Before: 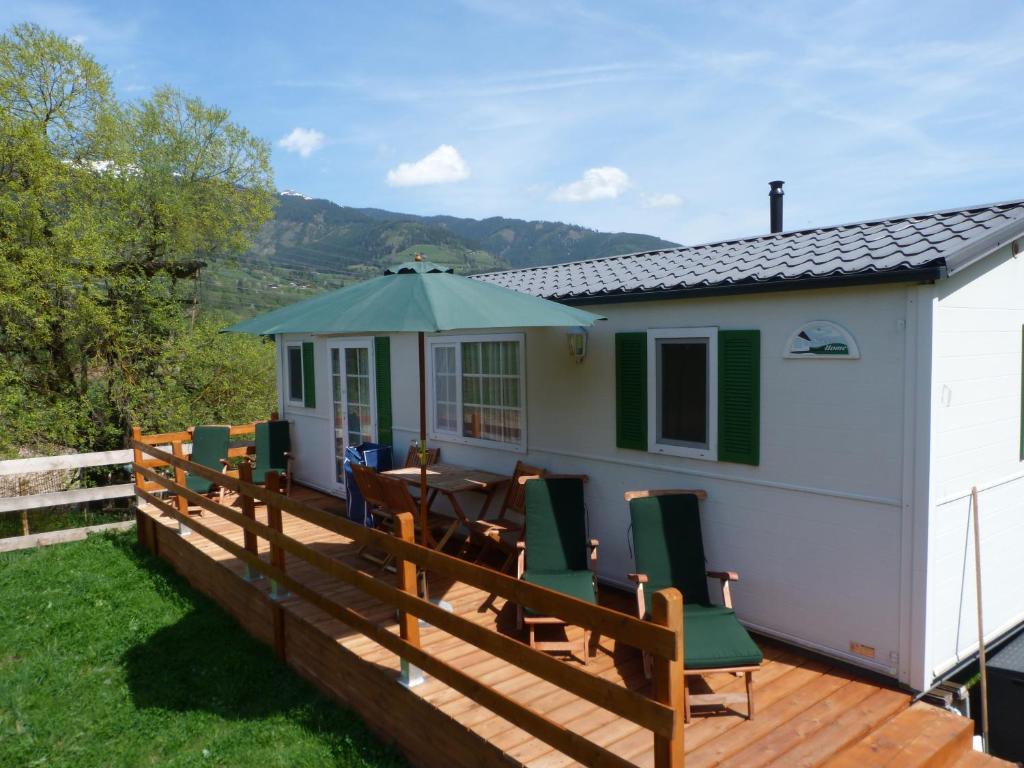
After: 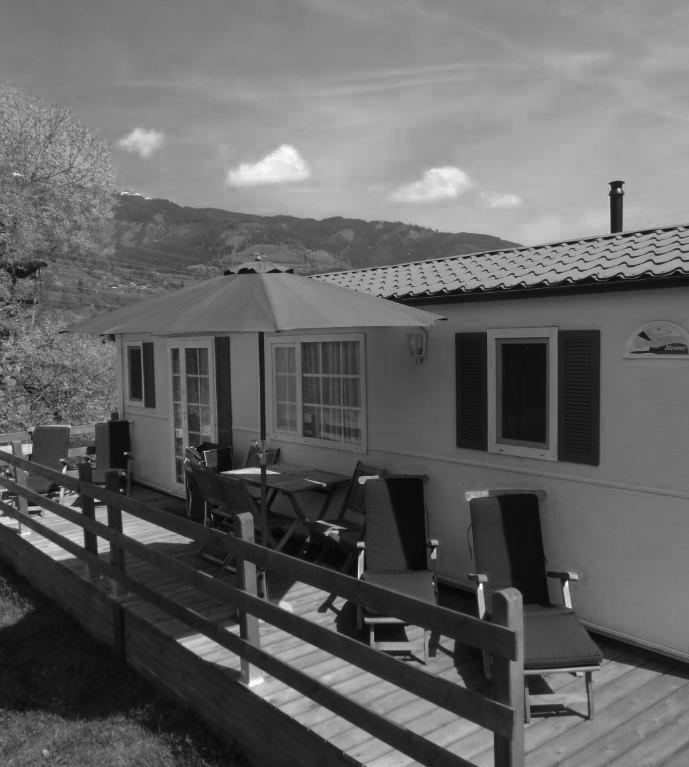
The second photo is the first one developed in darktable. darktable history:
color zones: curves: ch0 [(0.002, 0.593) (0.143, 0.417) (0.285, 0.541) (0.455, 0.289) (0.608, 0.327) (0.727, 0.283) (0.869, 0.571) (1, 0.603)]; ch1 [(0, 0) (0.143, 0) (0.286, 0) (0.429, 0) (0.571, 0) (0.714, 0) (0.857, 0)], mix 19.58%
crop and rotate: left 15.681%, right 17.01%
